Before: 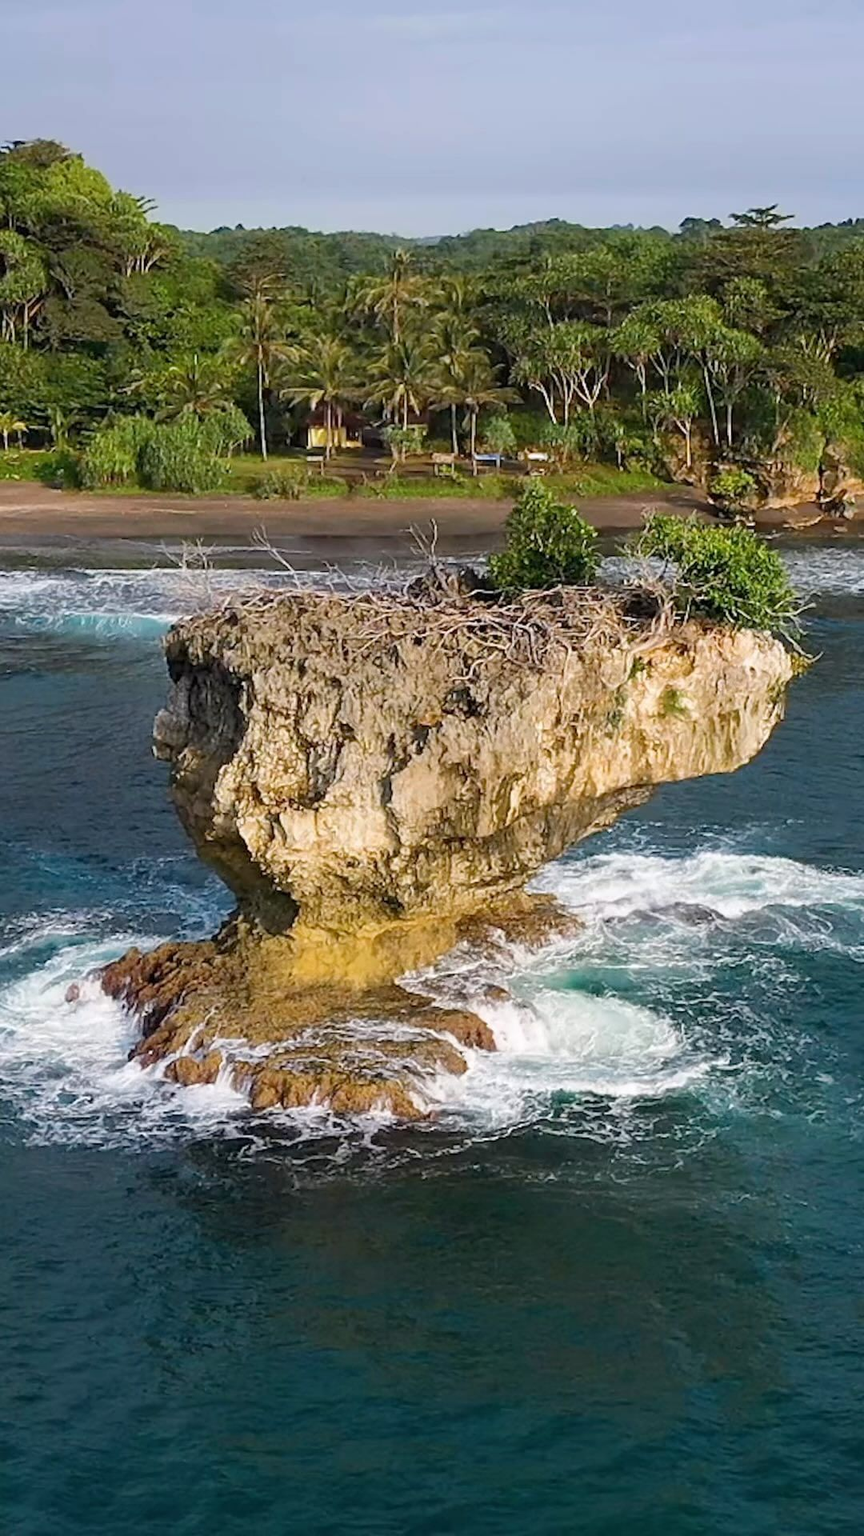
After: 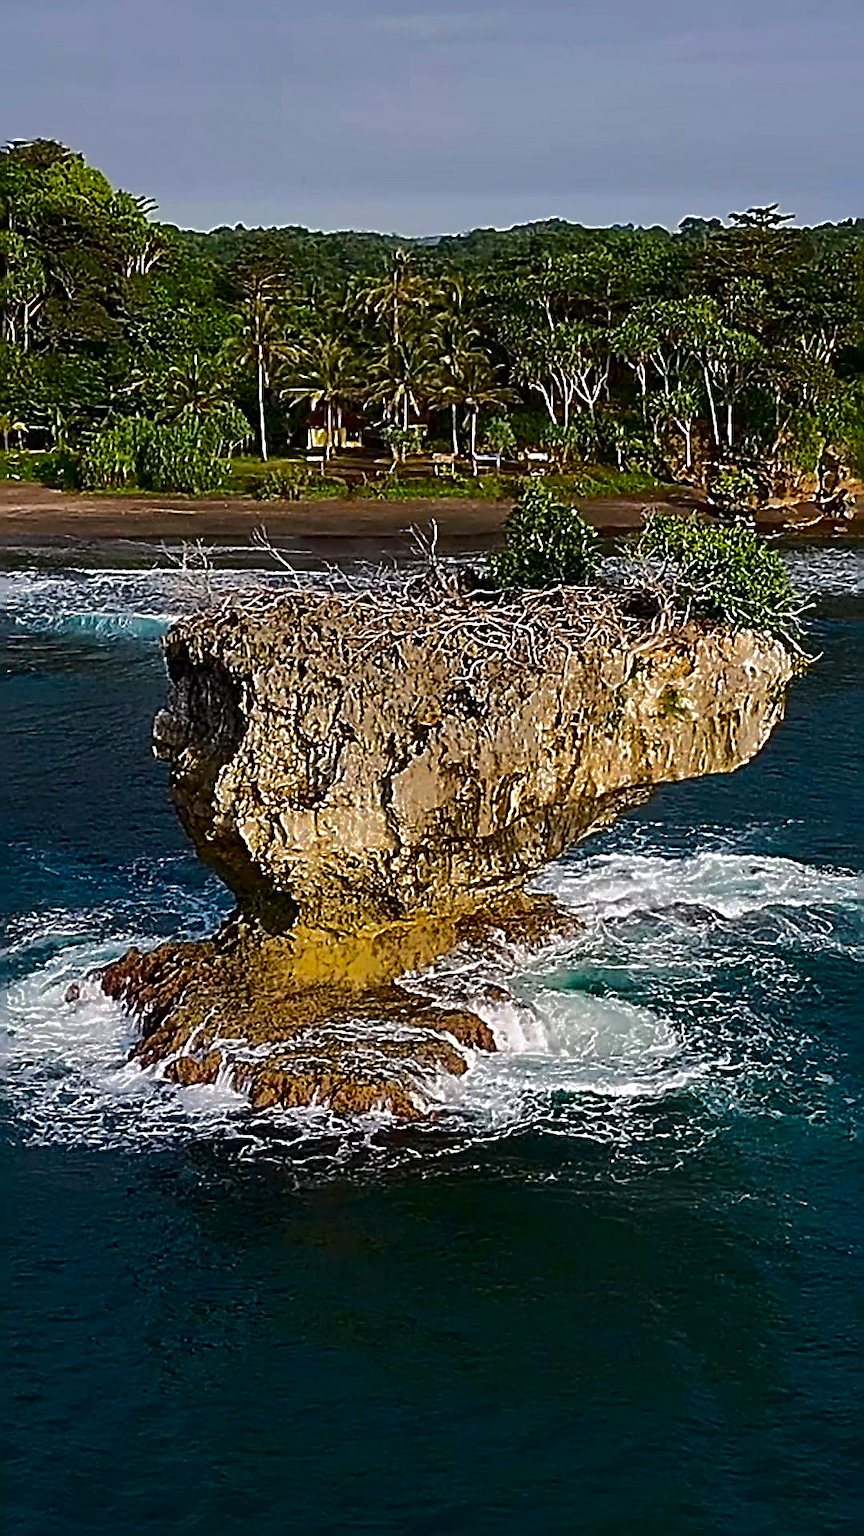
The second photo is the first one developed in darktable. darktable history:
sharpen: radius 3.2, amount 1.715
shadows and highlights: shadows -19.41, highlights -73.41
contrast brightness saturation: contrast 0.127, brightness -0.225, saturation 0.144
base curve: curves: ch0 [(0, 0) (0.303, 0.277) (1, 1)]
